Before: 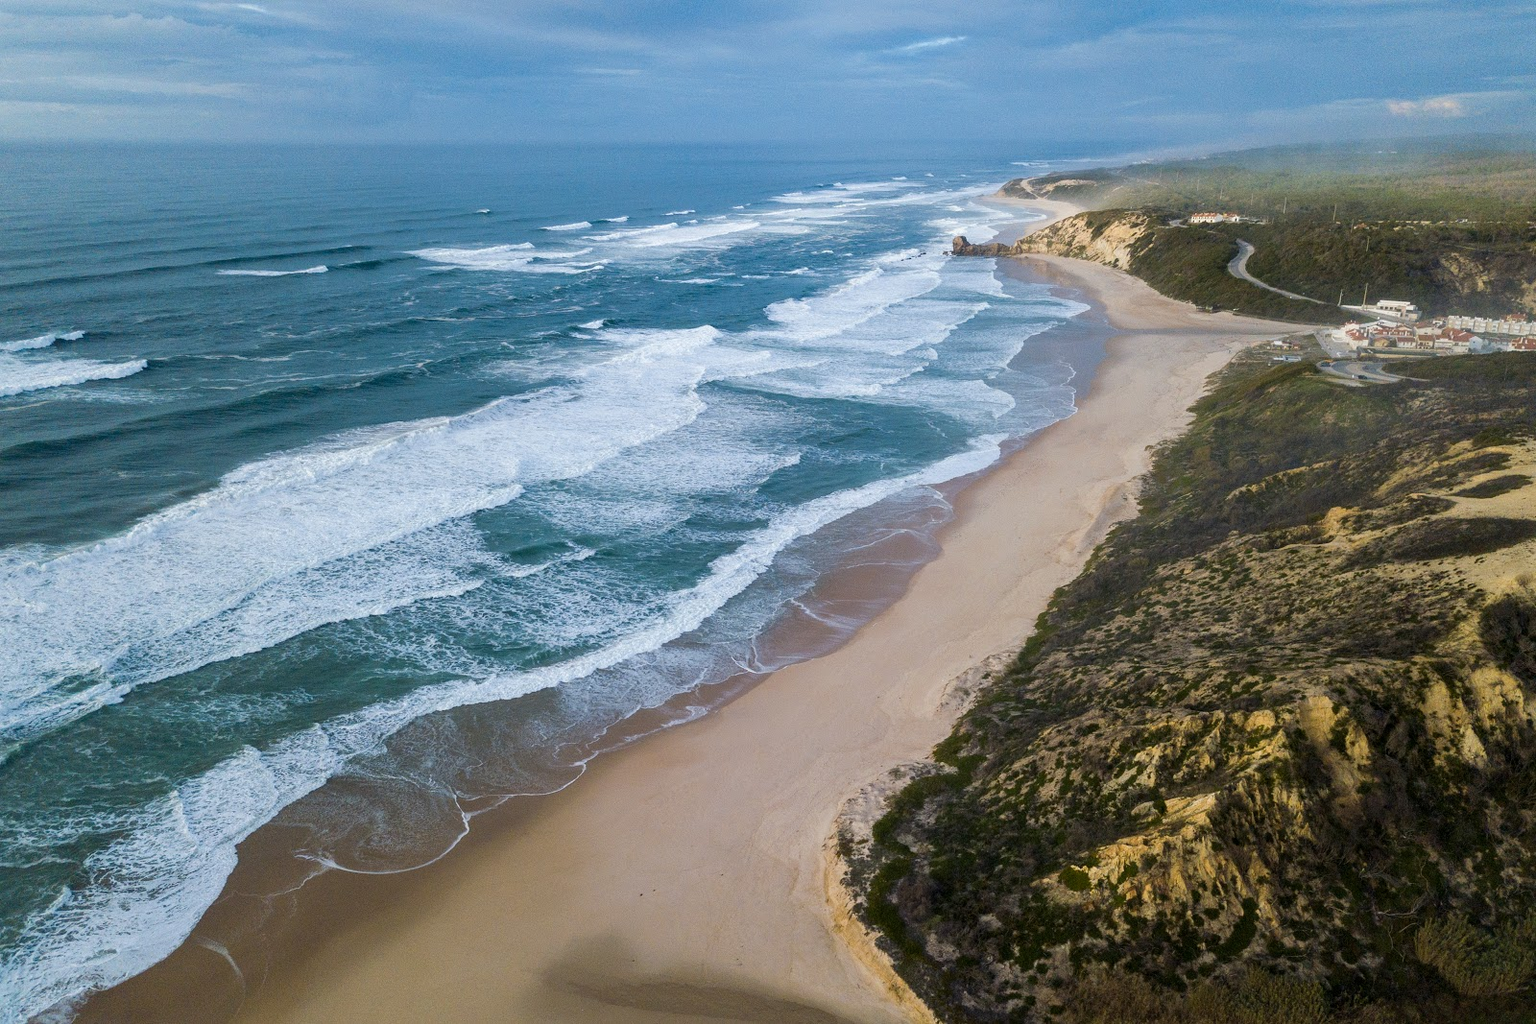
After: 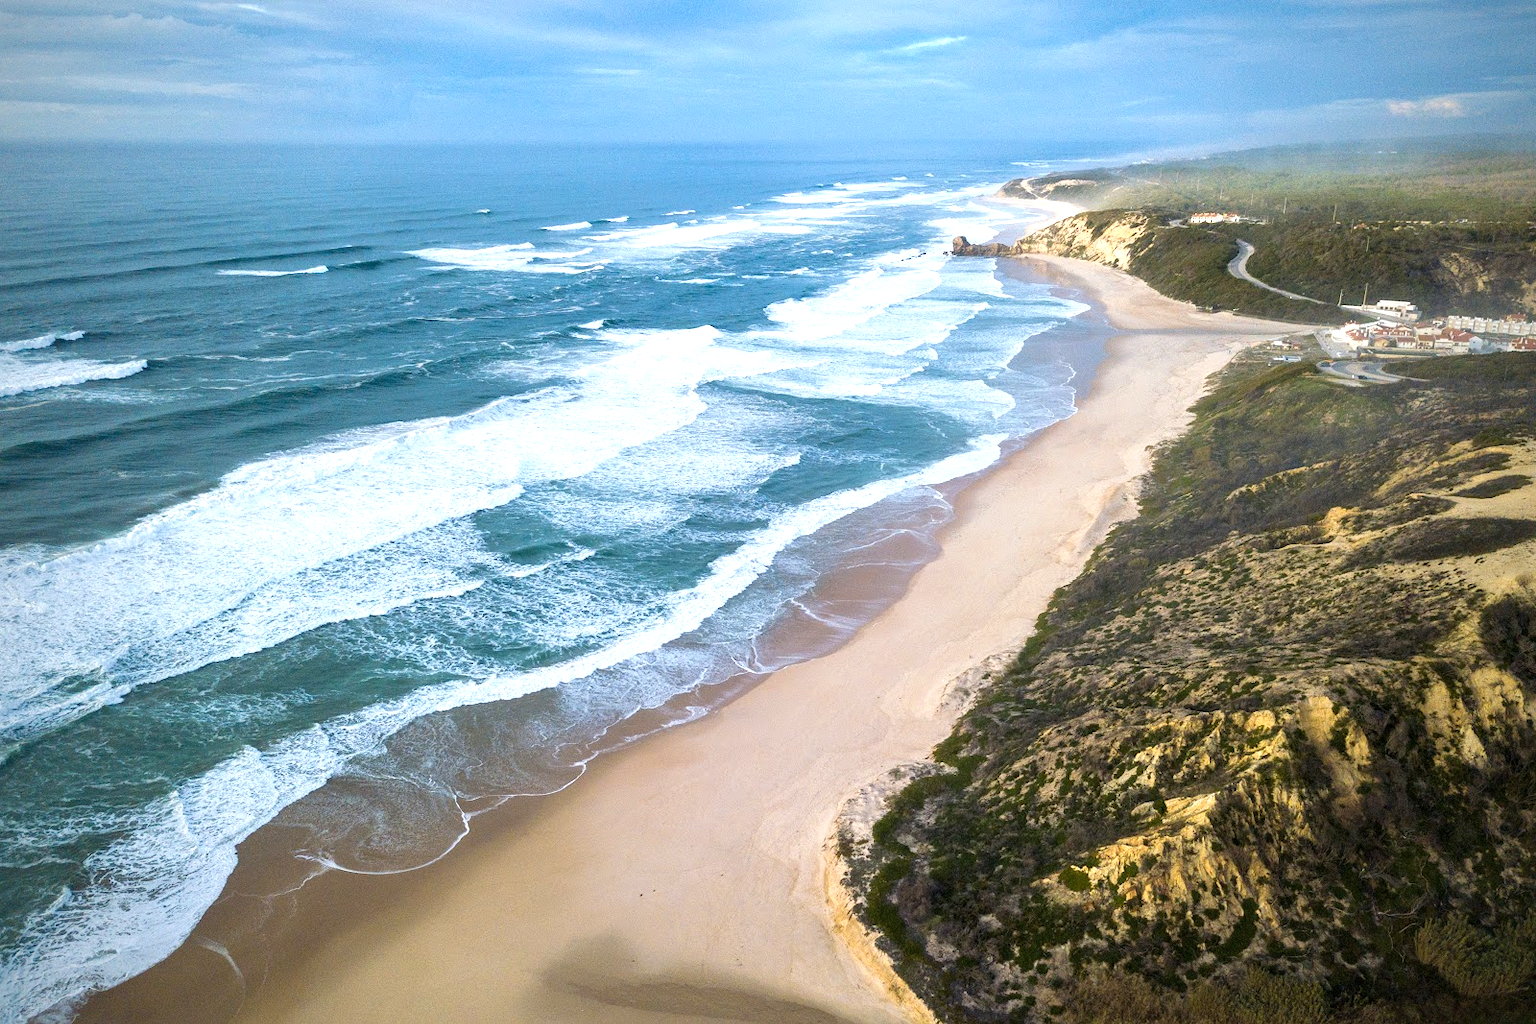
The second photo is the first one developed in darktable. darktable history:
exposure: black level correction 0, exposure 0.886 EV, compensate exposure bias true, compensate highlight preservation false
vignetting: fall-off start 71.53%, brightness -0.57, saturation 0.002
